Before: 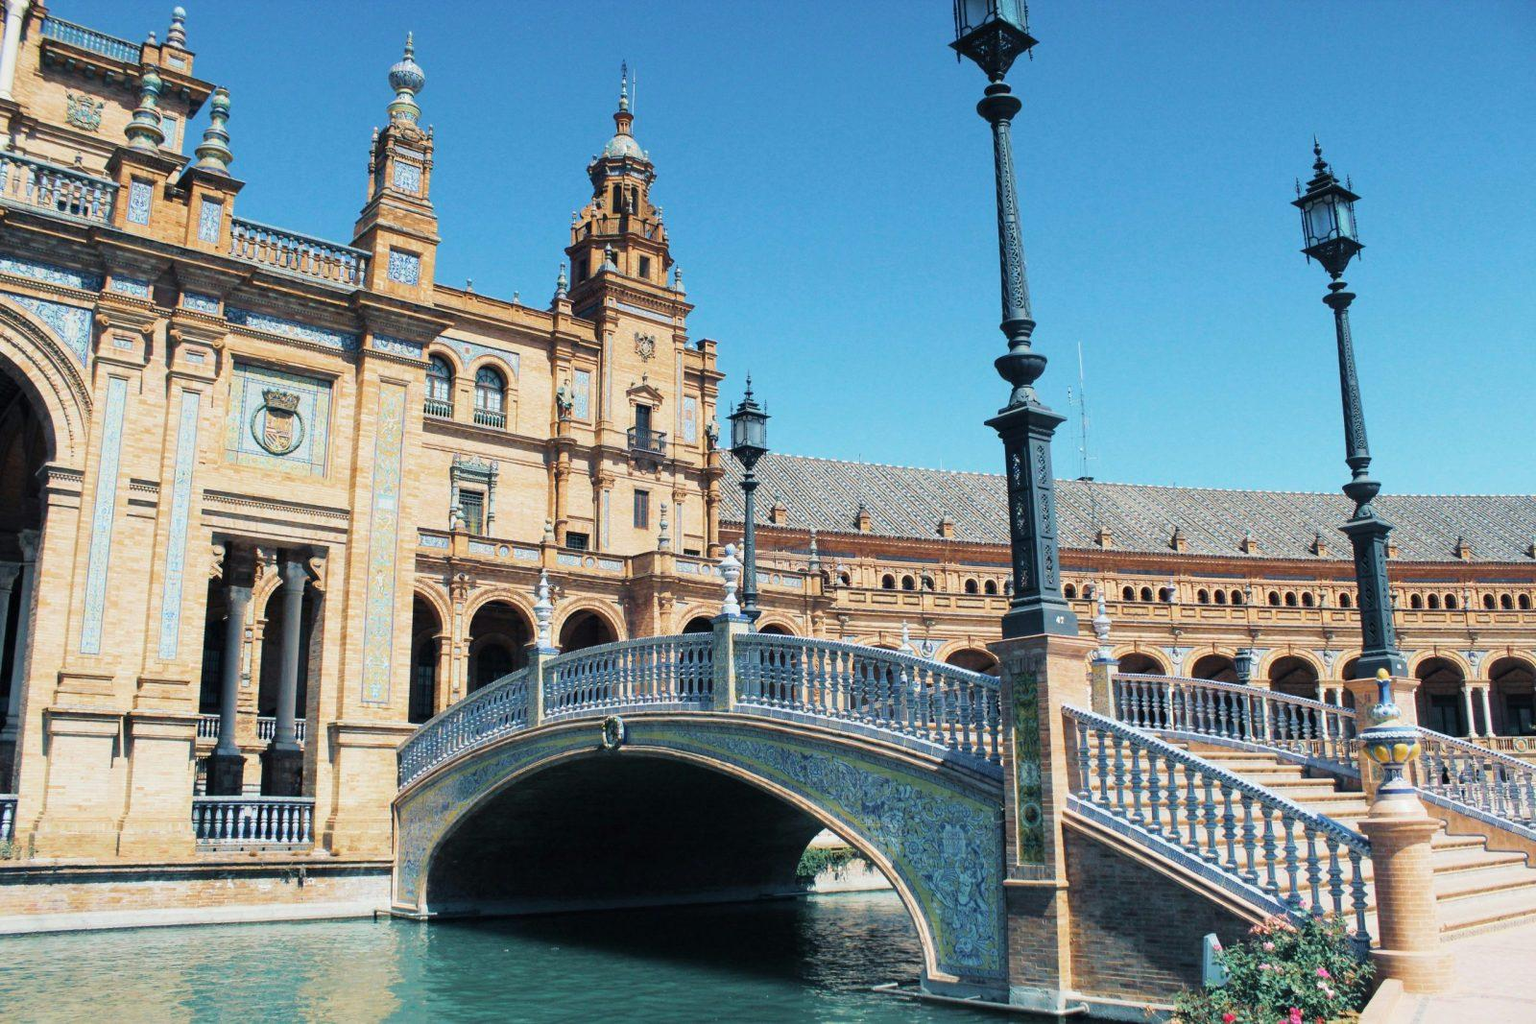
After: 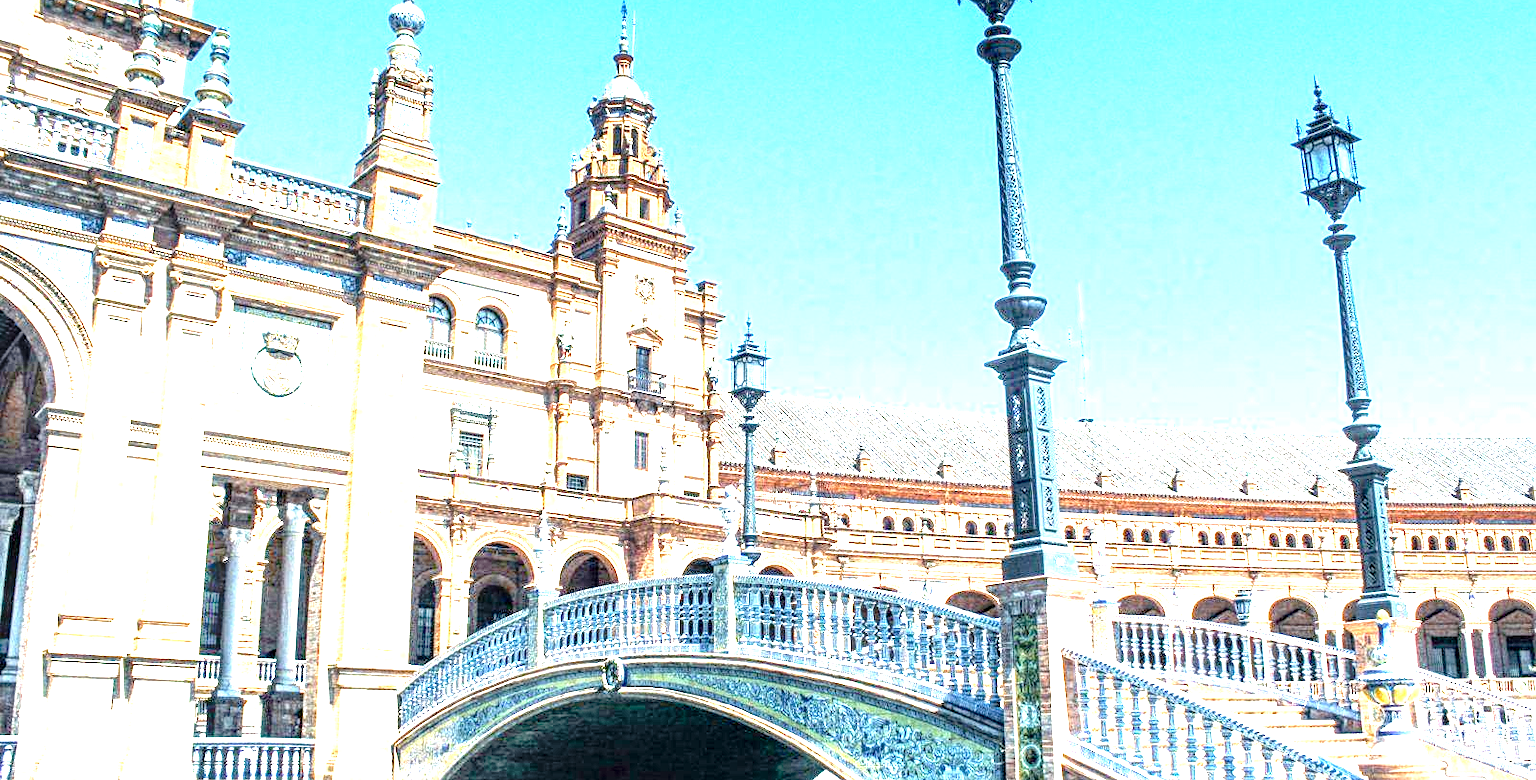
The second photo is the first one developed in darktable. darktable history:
crop: top 5.722%, bottom 18.055%
exposure: black level correction 0.005, exposure 2.071 EV, compensate highlight preservation false
local contrast: highlights 2%, shadows 0%, detail 181%
sharpen: amount 0.204
